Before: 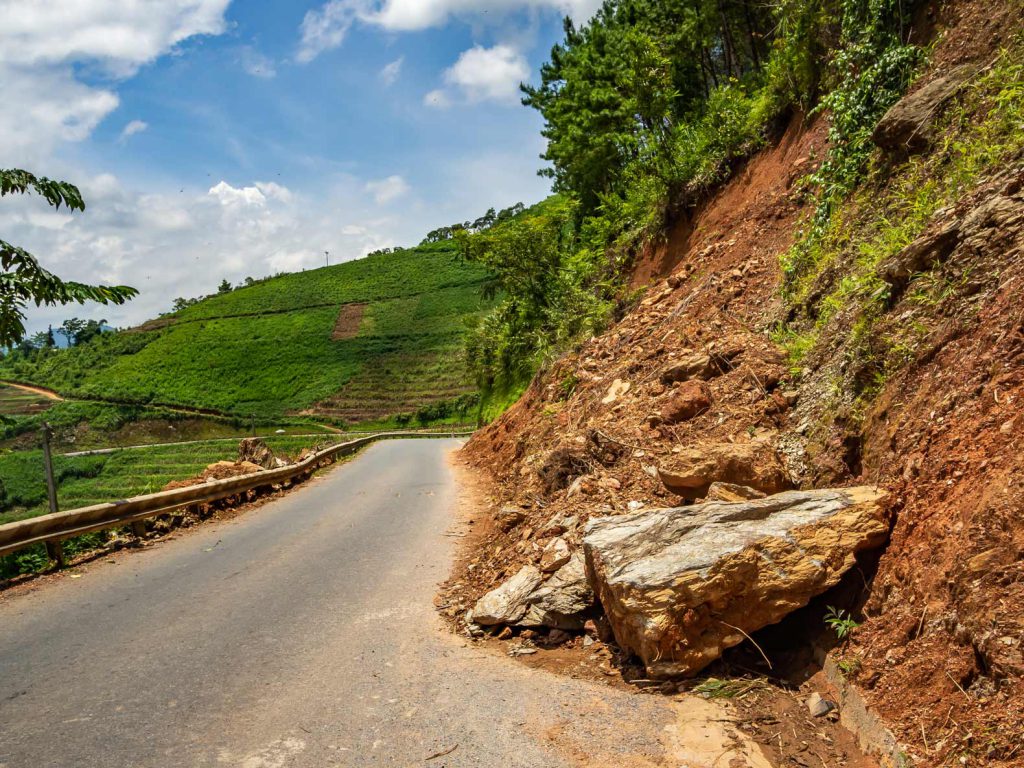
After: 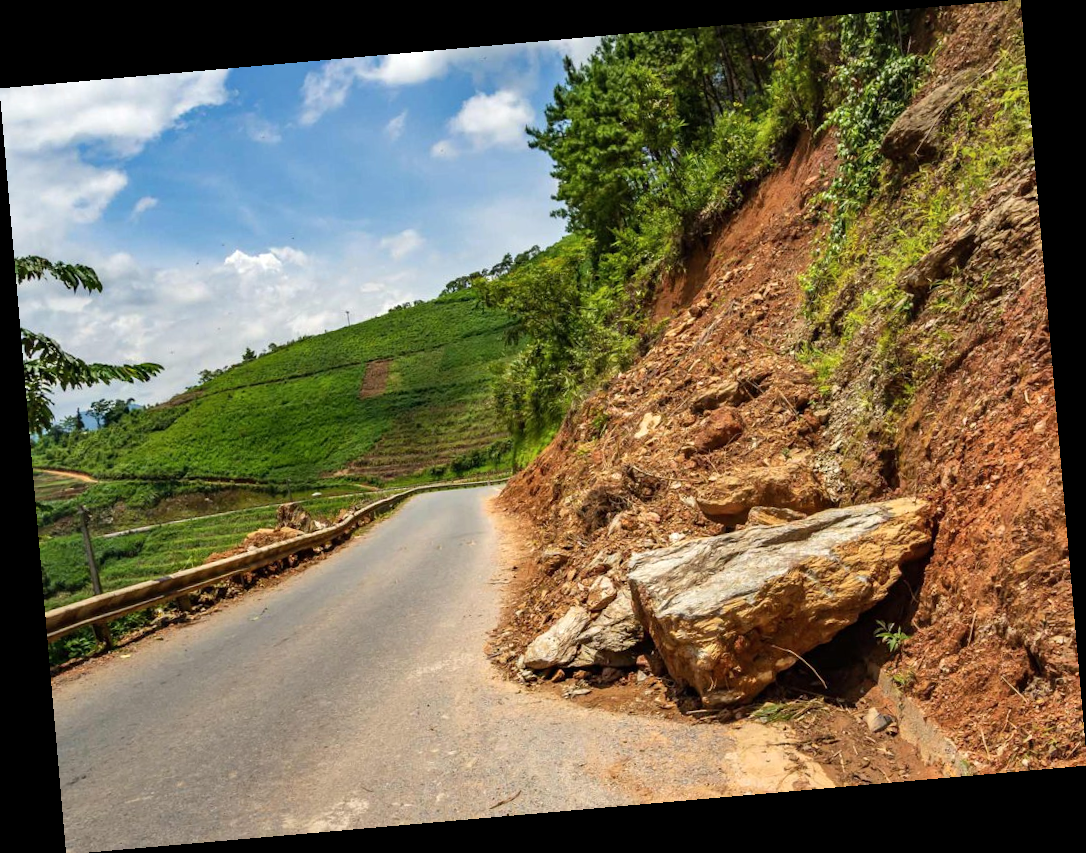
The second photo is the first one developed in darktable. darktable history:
shadows and highlights: radius 171.16, shadows 27, white point adjustment 3.13, highlights -67.95, soften with gaussian
rotate and perspective: rotation -4.98°, automatic cropping off
